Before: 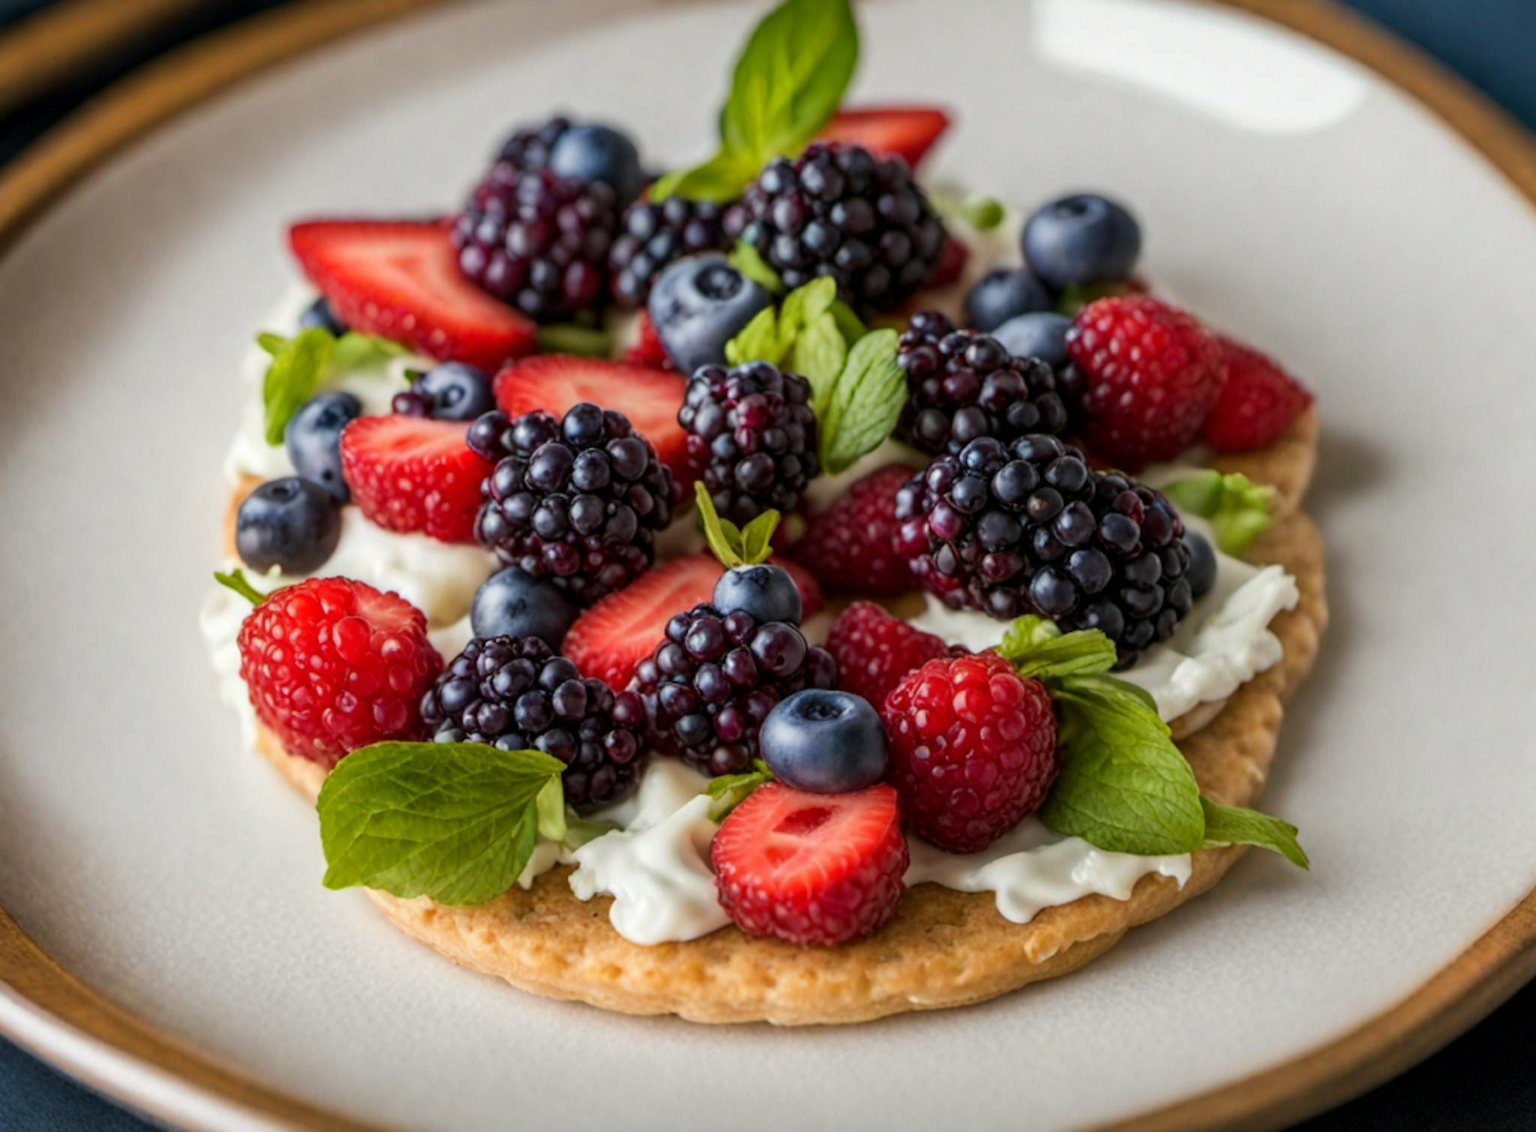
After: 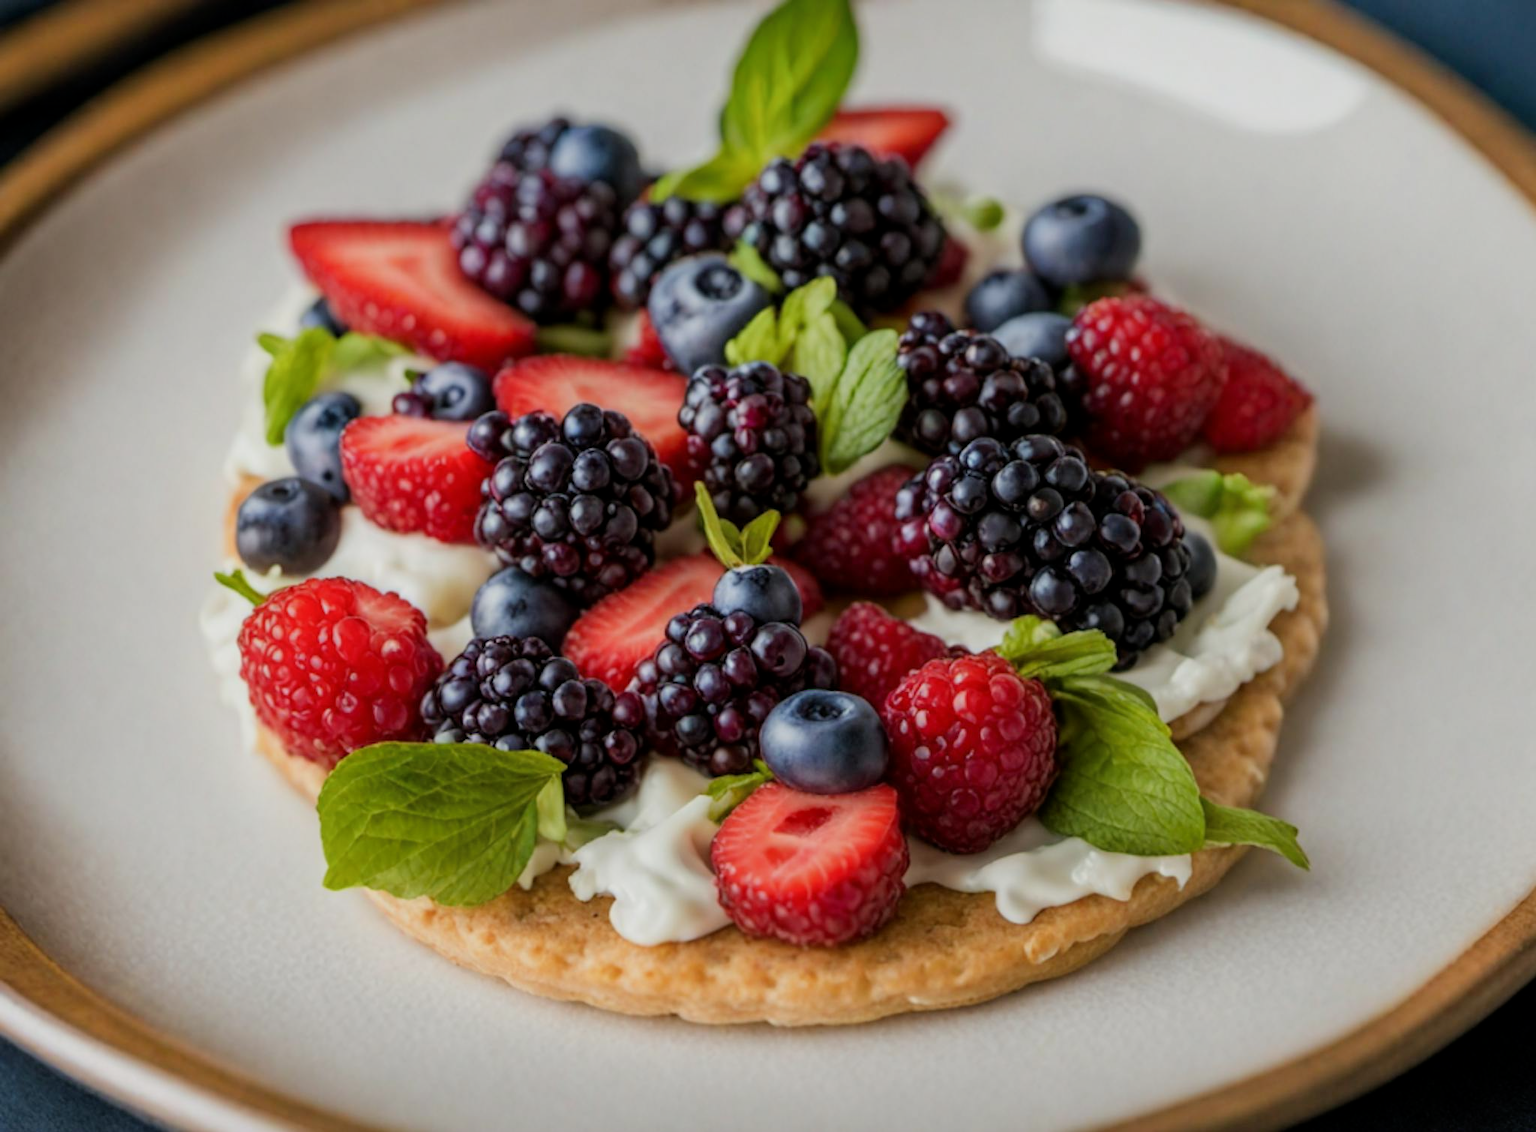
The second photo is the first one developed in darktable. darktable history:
filmic rgb: black relative exposure -14.87 EV, white relative exposure 3 EV, target black luminance 0%, hardness 9.26, latitude 98.07%, contrast 0.915, shadows ↔ highlights balance 0.583%, contrast in shadows safe
